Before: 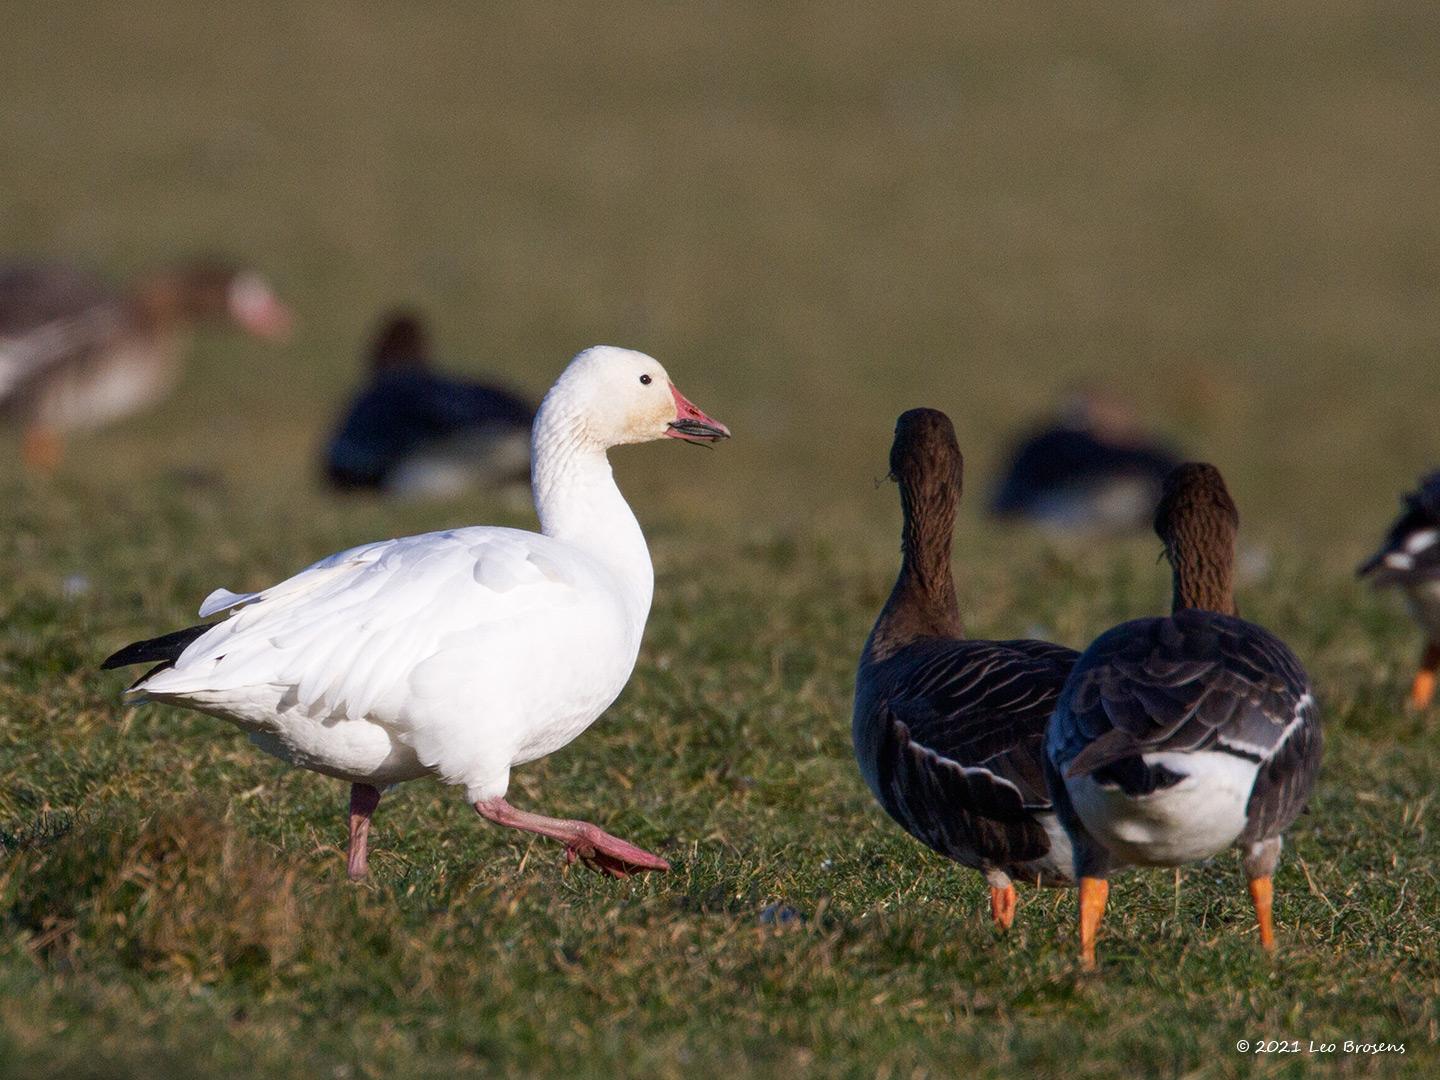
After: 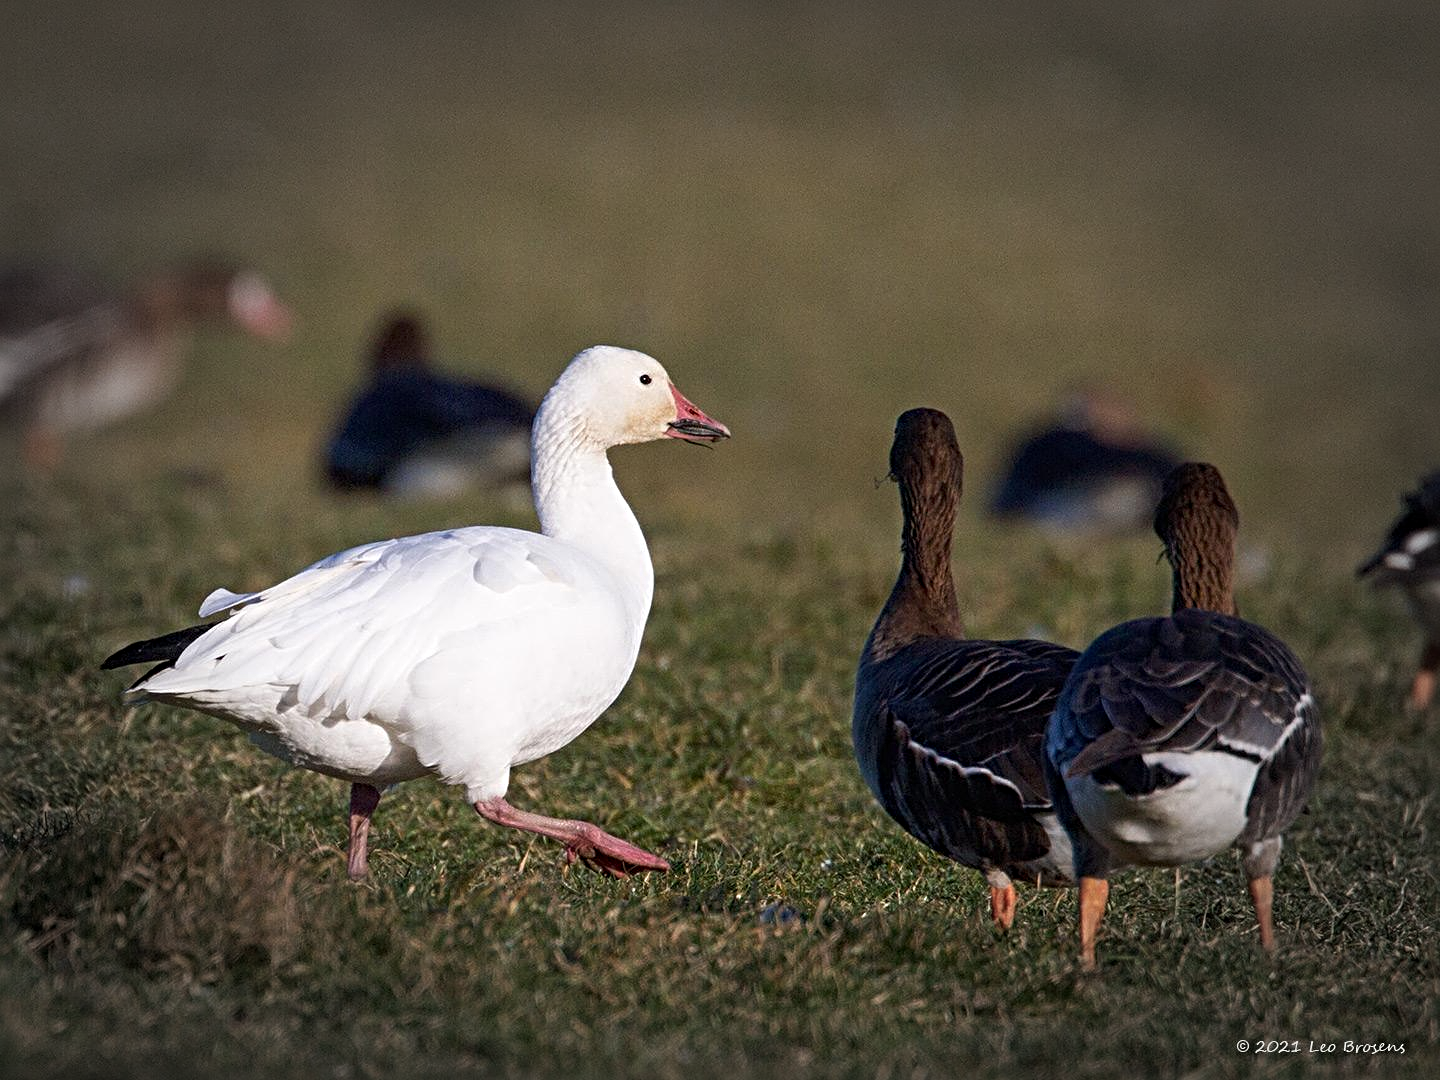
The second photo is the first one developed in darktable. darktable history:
sharpen: radius 4.842
vignetting: fall-off start 65.94%, fall-off radius 39.73%, automatic ratio true, width/height ratio 0.668
